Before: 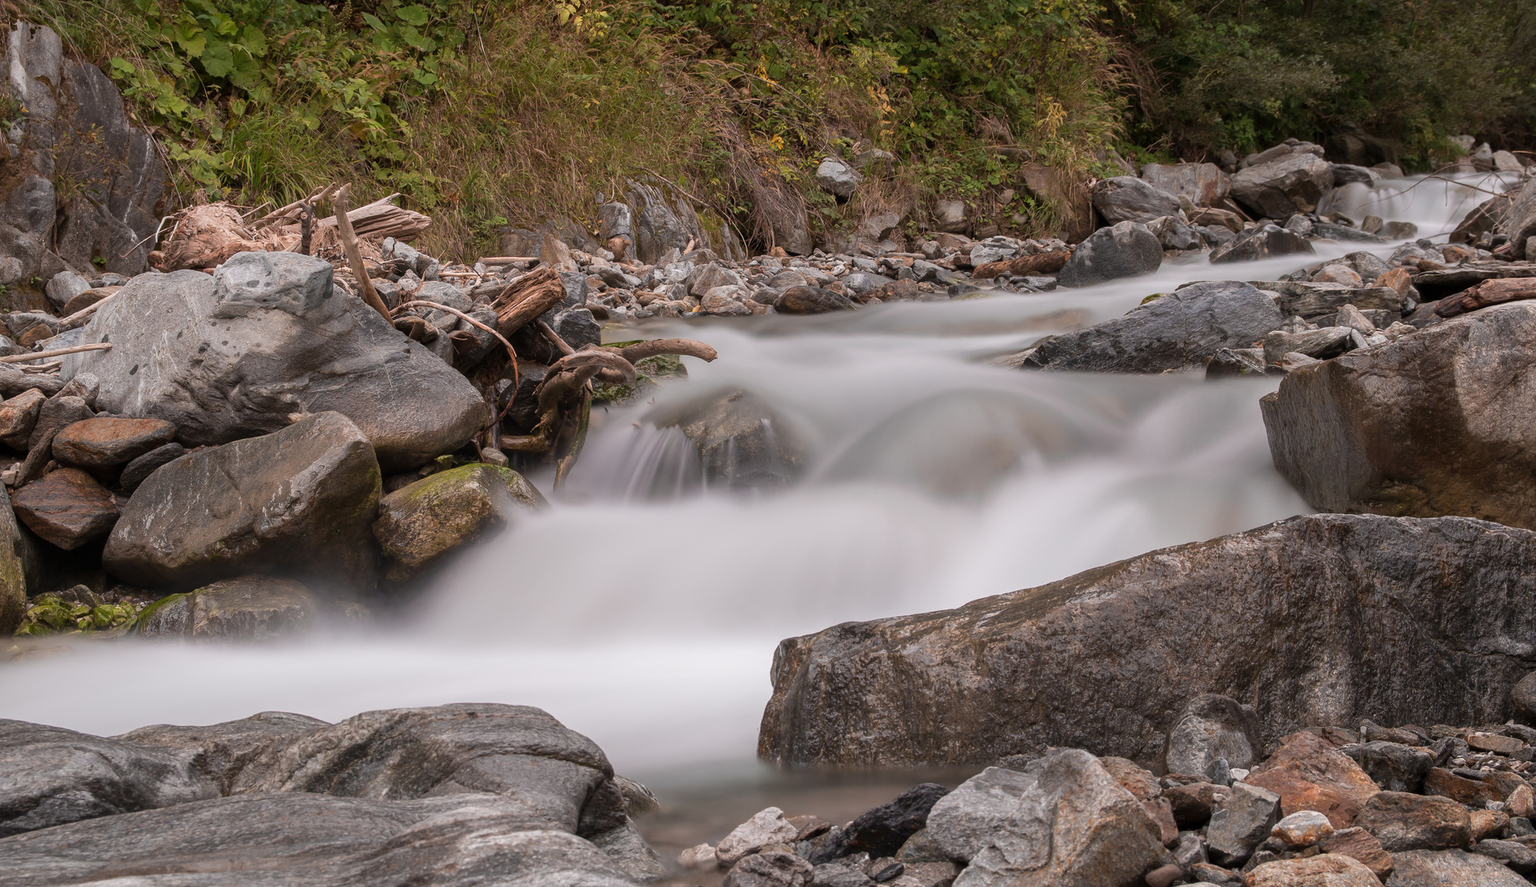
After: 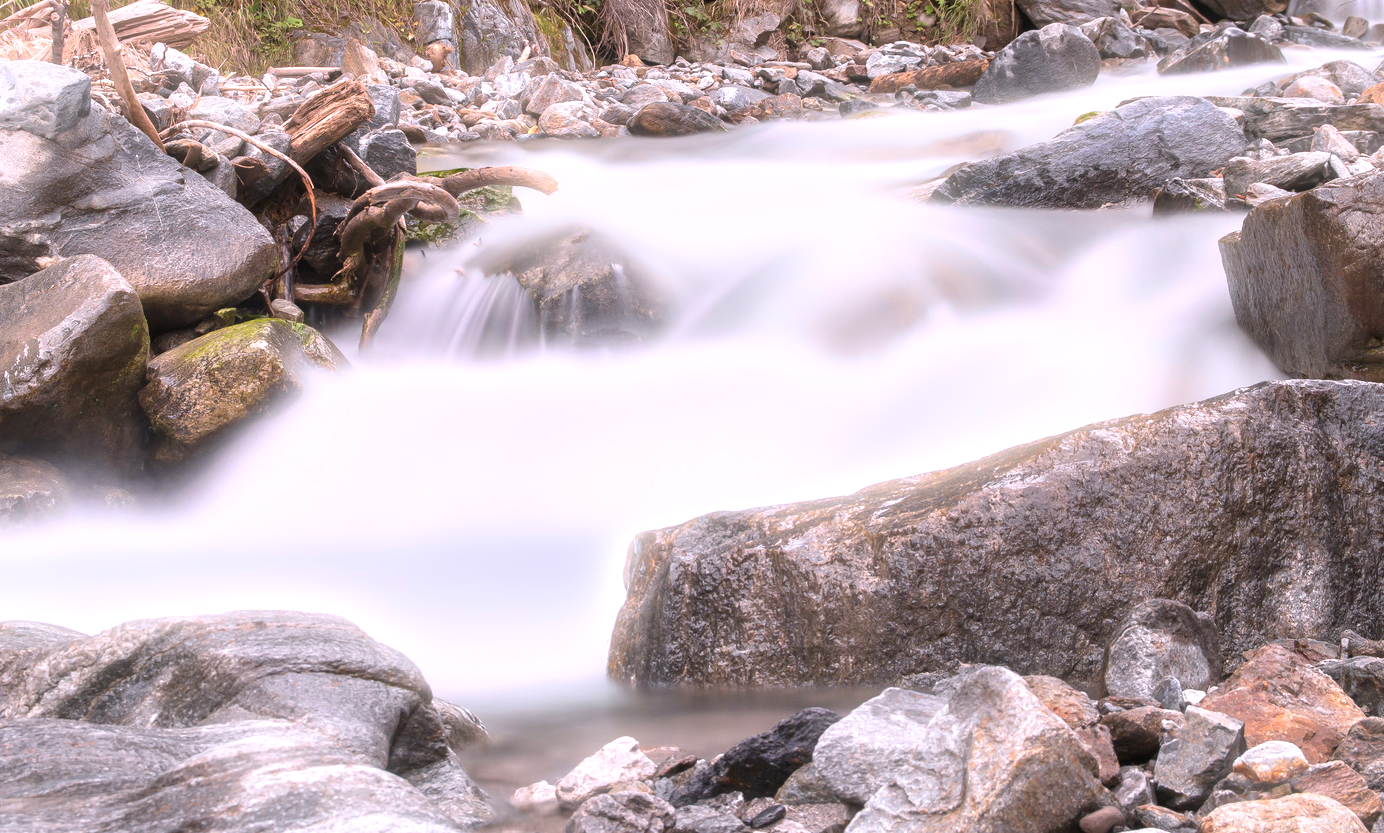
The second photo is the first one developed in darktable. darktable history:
crop: left 16.871%, top 22.857%, right 9.116%
bloom: size 5%, threshold 95%, strength 15%
white balance: red 1.004, blue 1.096
exposure: black level correction 0, exposure 1.1 EV, compensate exposure bias true, compensate highlight preservation false
